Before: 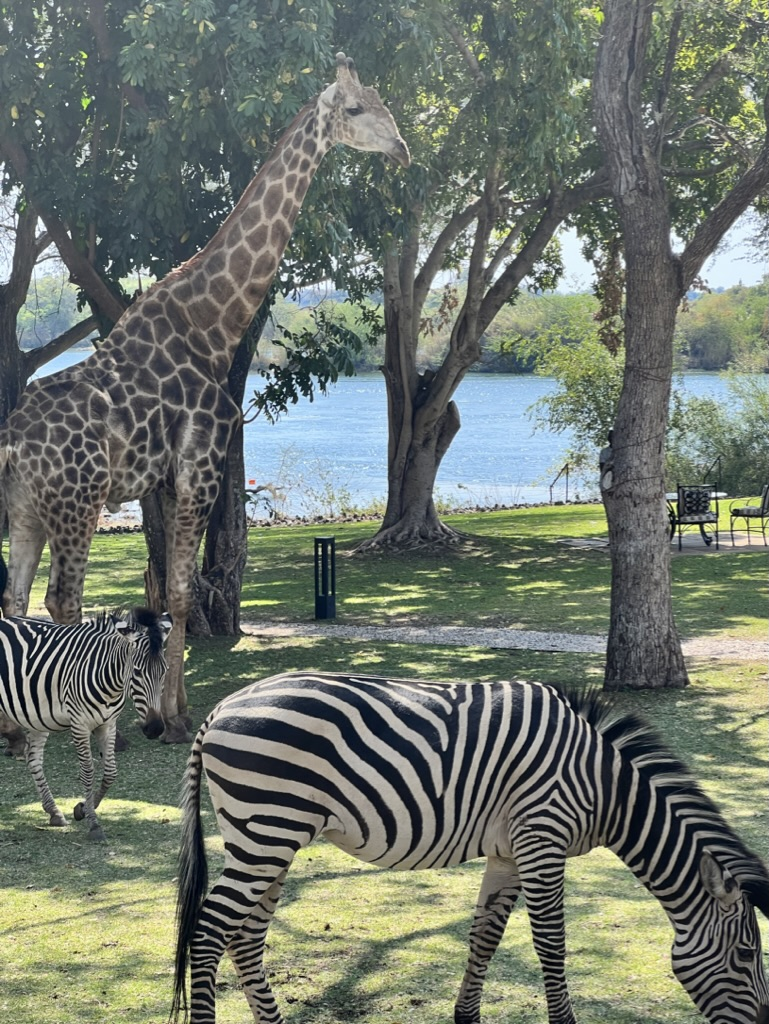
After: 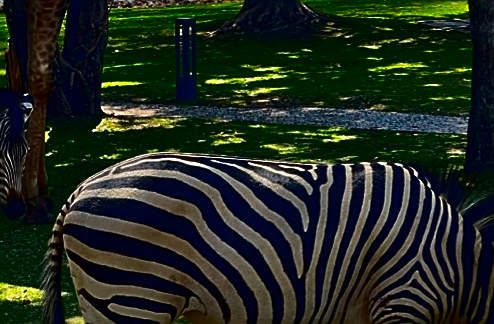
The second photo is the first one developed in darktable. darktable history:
sharpen: on, module defaults
contrast brightness saturation: brightness -0.985, saturation 0.981
crop: left 18.126%, top 50.715%, right 17.513%, bottom 16.862%
